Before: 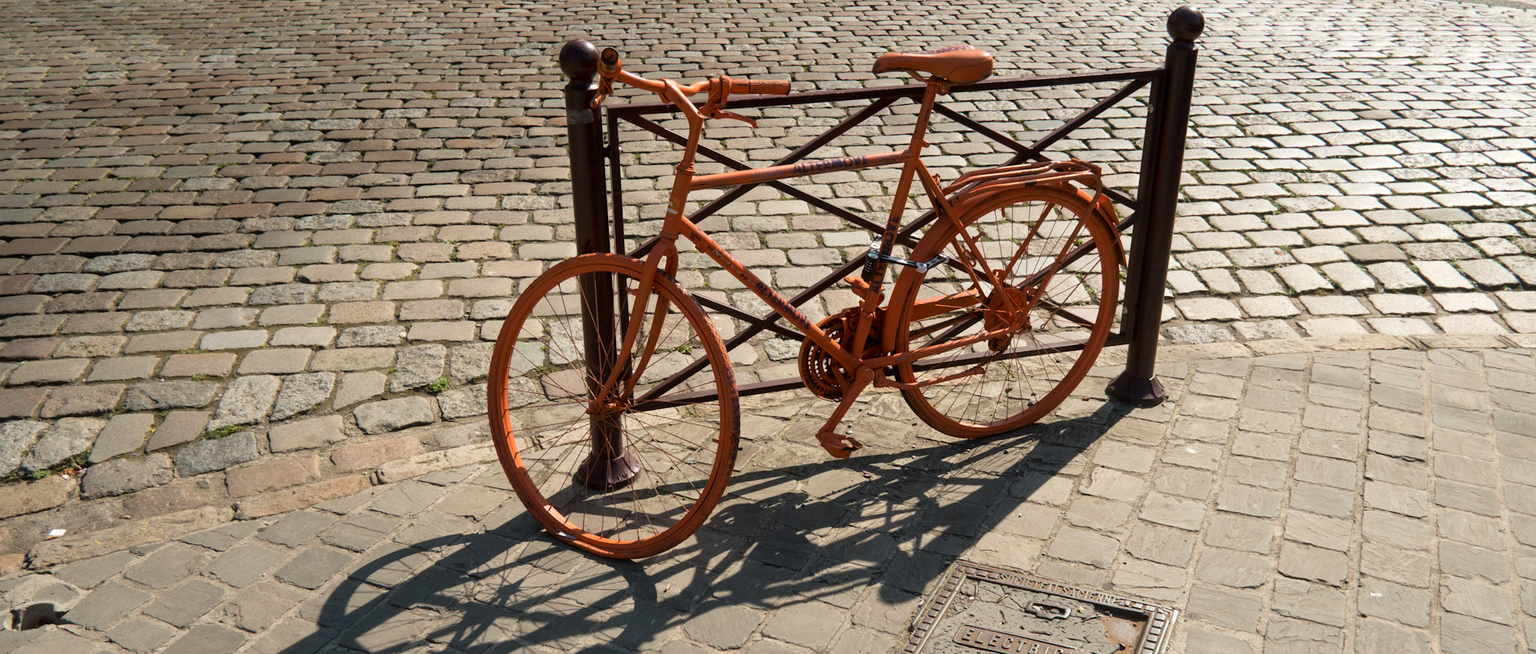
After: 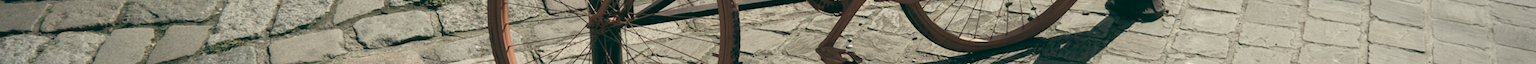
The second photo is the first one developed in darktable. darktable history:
crop and rotate: top 59.084%, bottom 30.916%
color correction: saturation 0.5
vignetting: fall-off radius 60.92%
color balance: lift [1.005, 0.99, 1.007, 1.01], gamma [1, 1.034, 1.032, 0.966], gain [0.873, 1.055, 1.067, 0.933]
